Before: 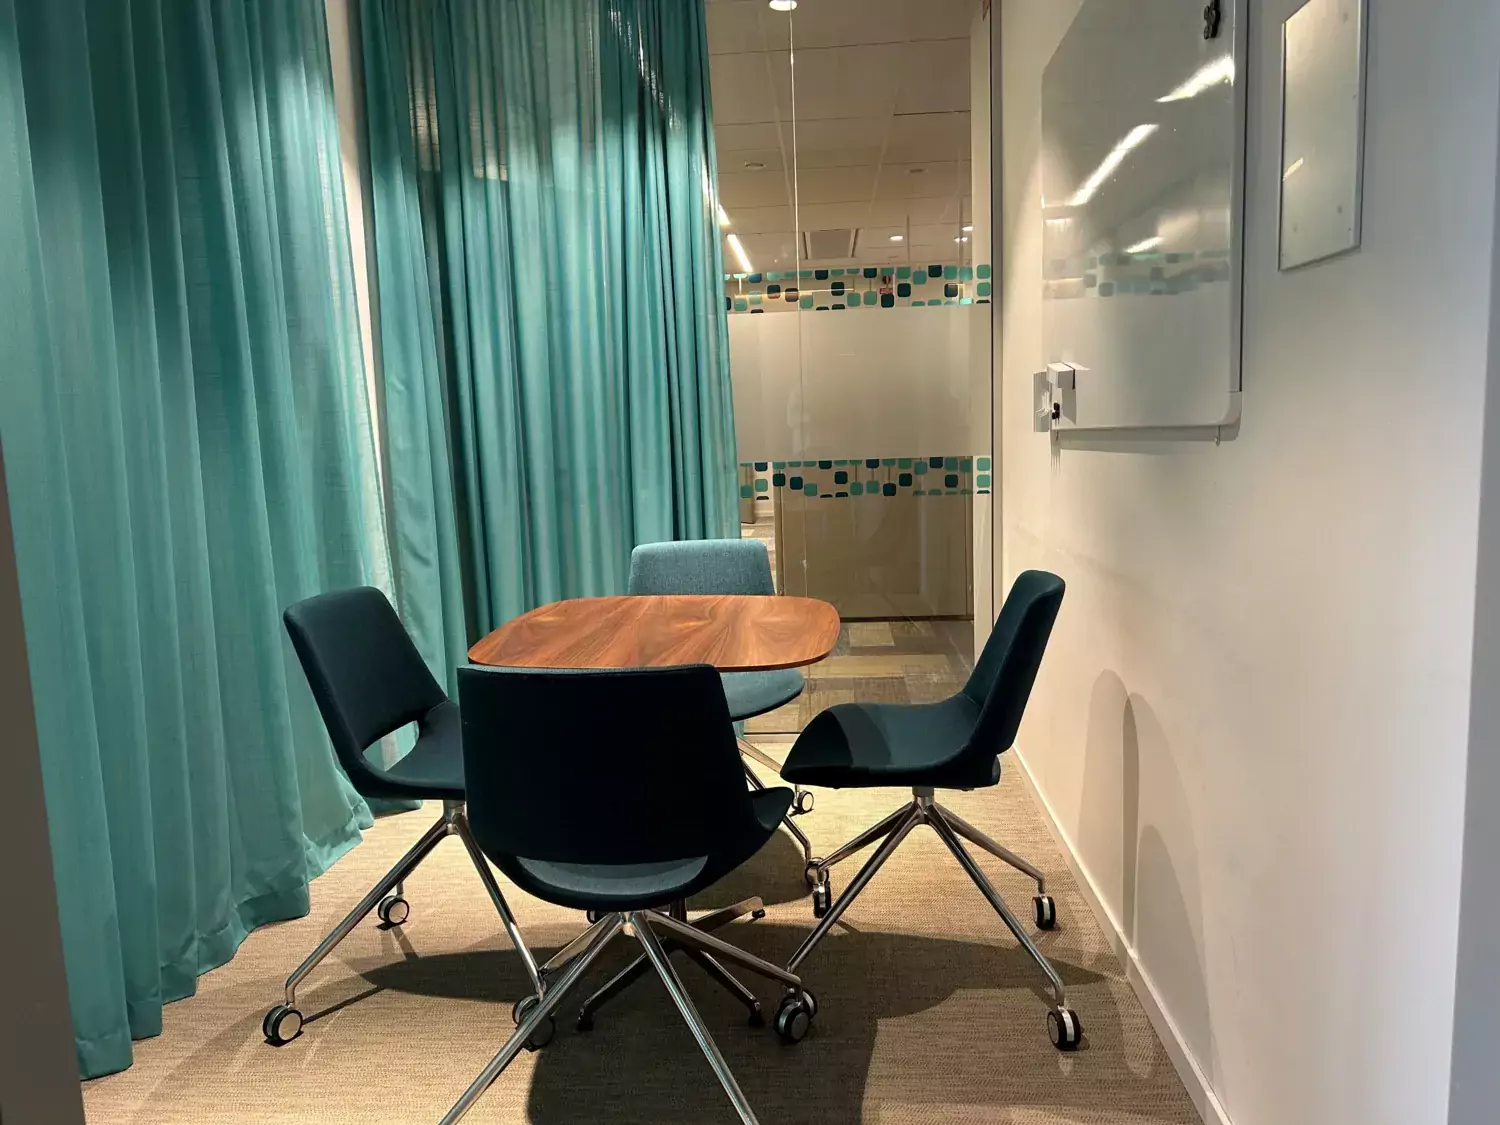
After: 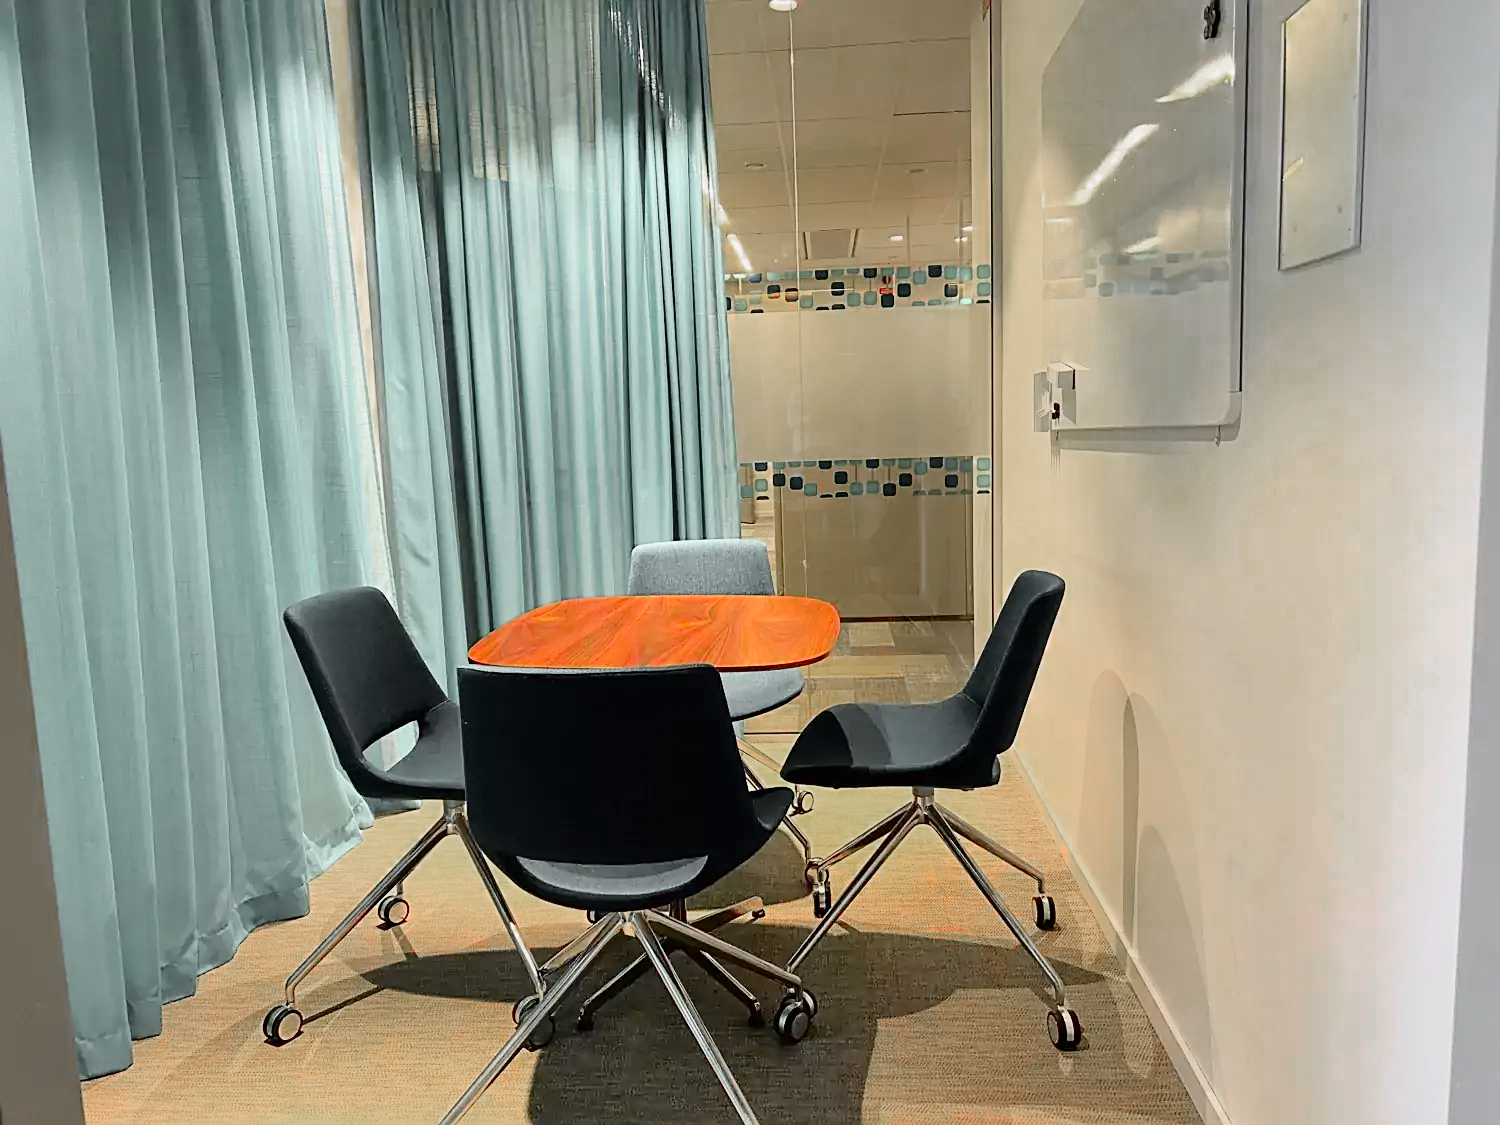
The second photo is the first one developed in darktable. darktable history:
sharpen: on, module defaults
tone curve: curves: ch0 [(0, 0.005) (0.103, 0.081) (0.196, 0.197) (0.391, 0.469) (0.491, 0.585) (0.638, 0.751) (0.822, 0.886) (0.997, 0.959)]; ch1 [(0, 0) (0.172, 0.123) (0.324, 0.253) (0.396, 0.388) (0.474, 0.479) (0.499, 0.498) (0.529, 0.528) (0.579, 0.614) (0.633, 0.677) (0.812, 0.856) (1, 1)]; ch2 [(0, 0) (0.411, 0.424) (0.459, 0.478) (0.5, 0.501) (0.517, 0.526) (0.553, 0.583) (0.609, 0.646) (0.708, 0.768) (0.839, 0.916) (1, 1)], color space Lab, independent channels, preserve colors none
tone equalizer: -7 EV 0.164 EV, -6 EV 0.587 EV, -5 EV 1.18 EV, -4 EV 1.33 EV, -3 EV 1.15 EV, -2 EV 0.6 EV, -1 EV 0.156 EV, smoothing diameter 24.81%, edges refinement/feathering 12.17, preserve details guided filter
color zones: curves: ch0 [(0, 0.48) (0.209, 0.398) (0.305, 0.332) (0.429, 0.493) (0.571, 0.5) (0.714, 0.5) (0.857, 0.5) (1, 0.48)]; ch1 [(0, 0.736) (0.143, 0.625) (0.225, 0.371) (0.429, 0.256) (0.571, 0.241) (0.714, 0.213) (0.857, 0.48) (1, 0.736)]; ch2 [(0, 0.448) (0.143, 0.498) (0.286, 0.5) (0.429, 0.5) (0.571, 0.5) (0.714, 0.5) (0.857, 0.5) (1, 0.448)]
